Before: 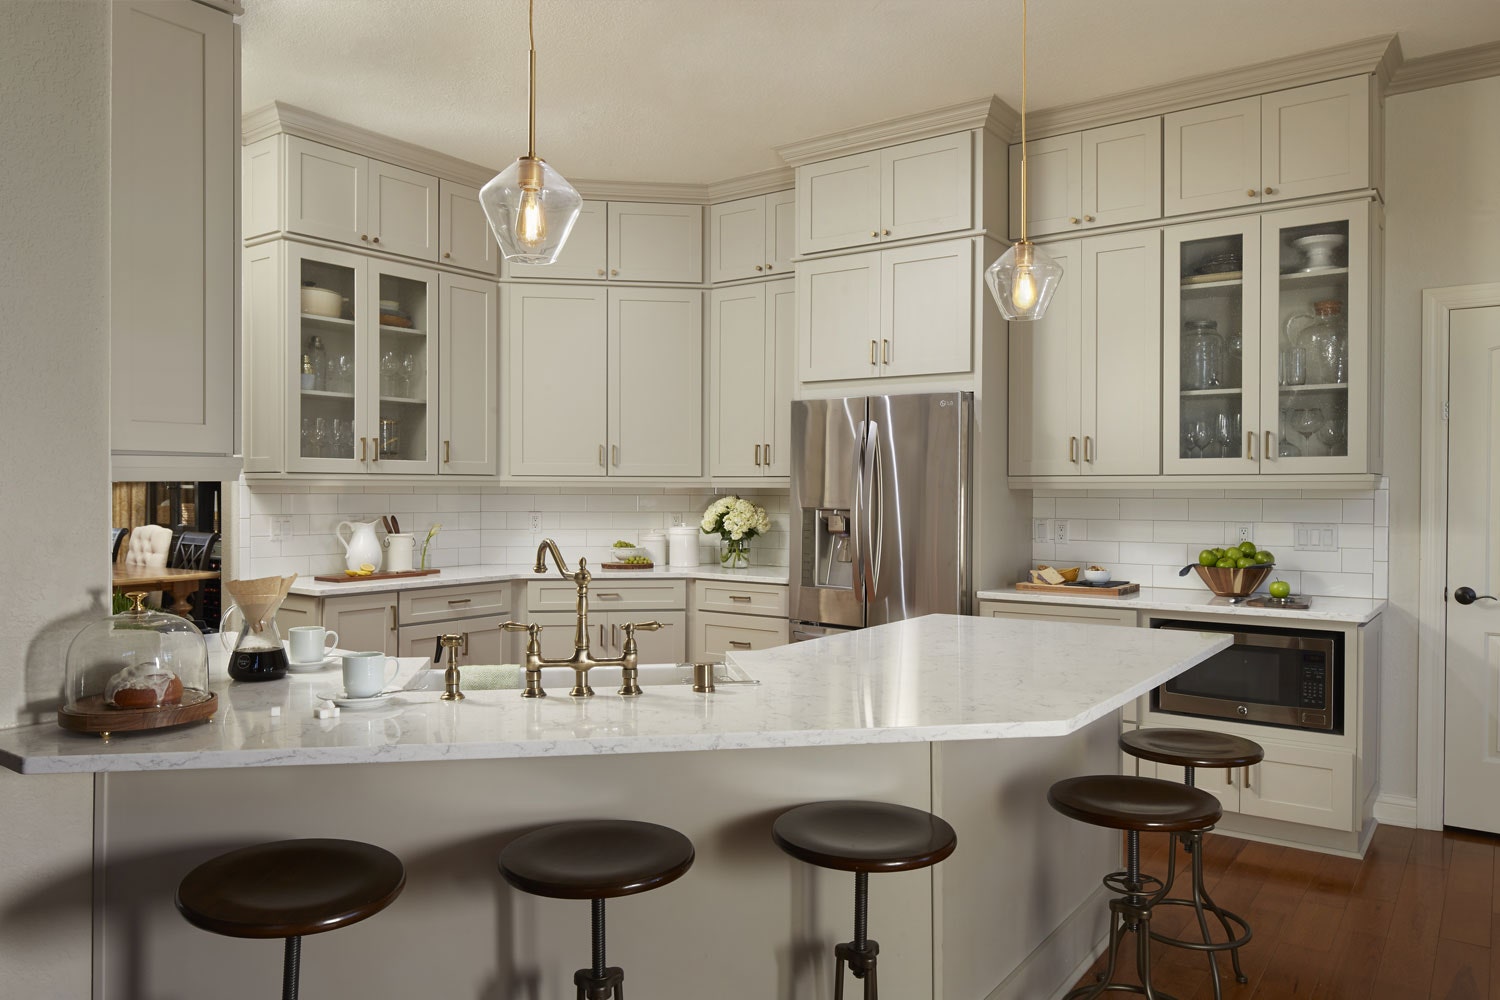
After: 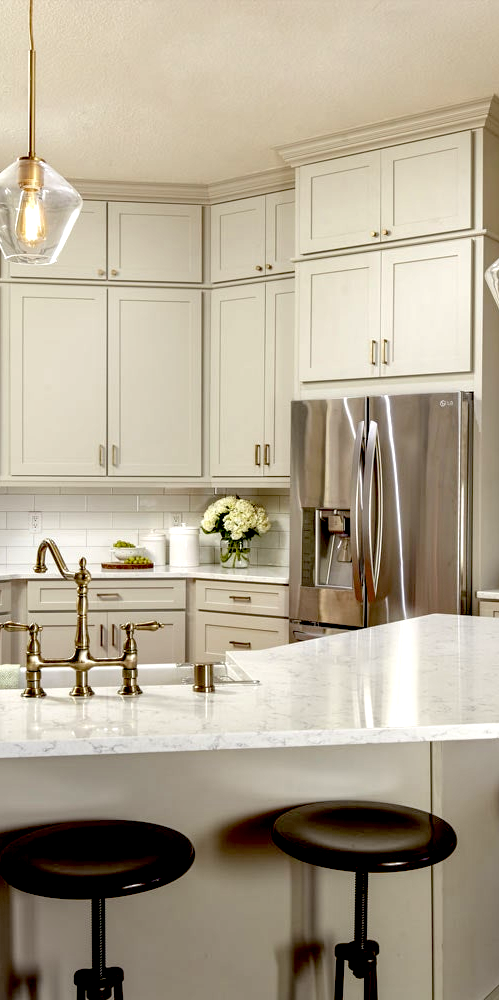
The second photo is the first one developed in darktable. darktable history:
crop: left 33.348%, right 33.351%
local contrast: on, module defaults
exposure: black level correction 0.039, exposure 0.499 EV, compensate highlight preservation false
